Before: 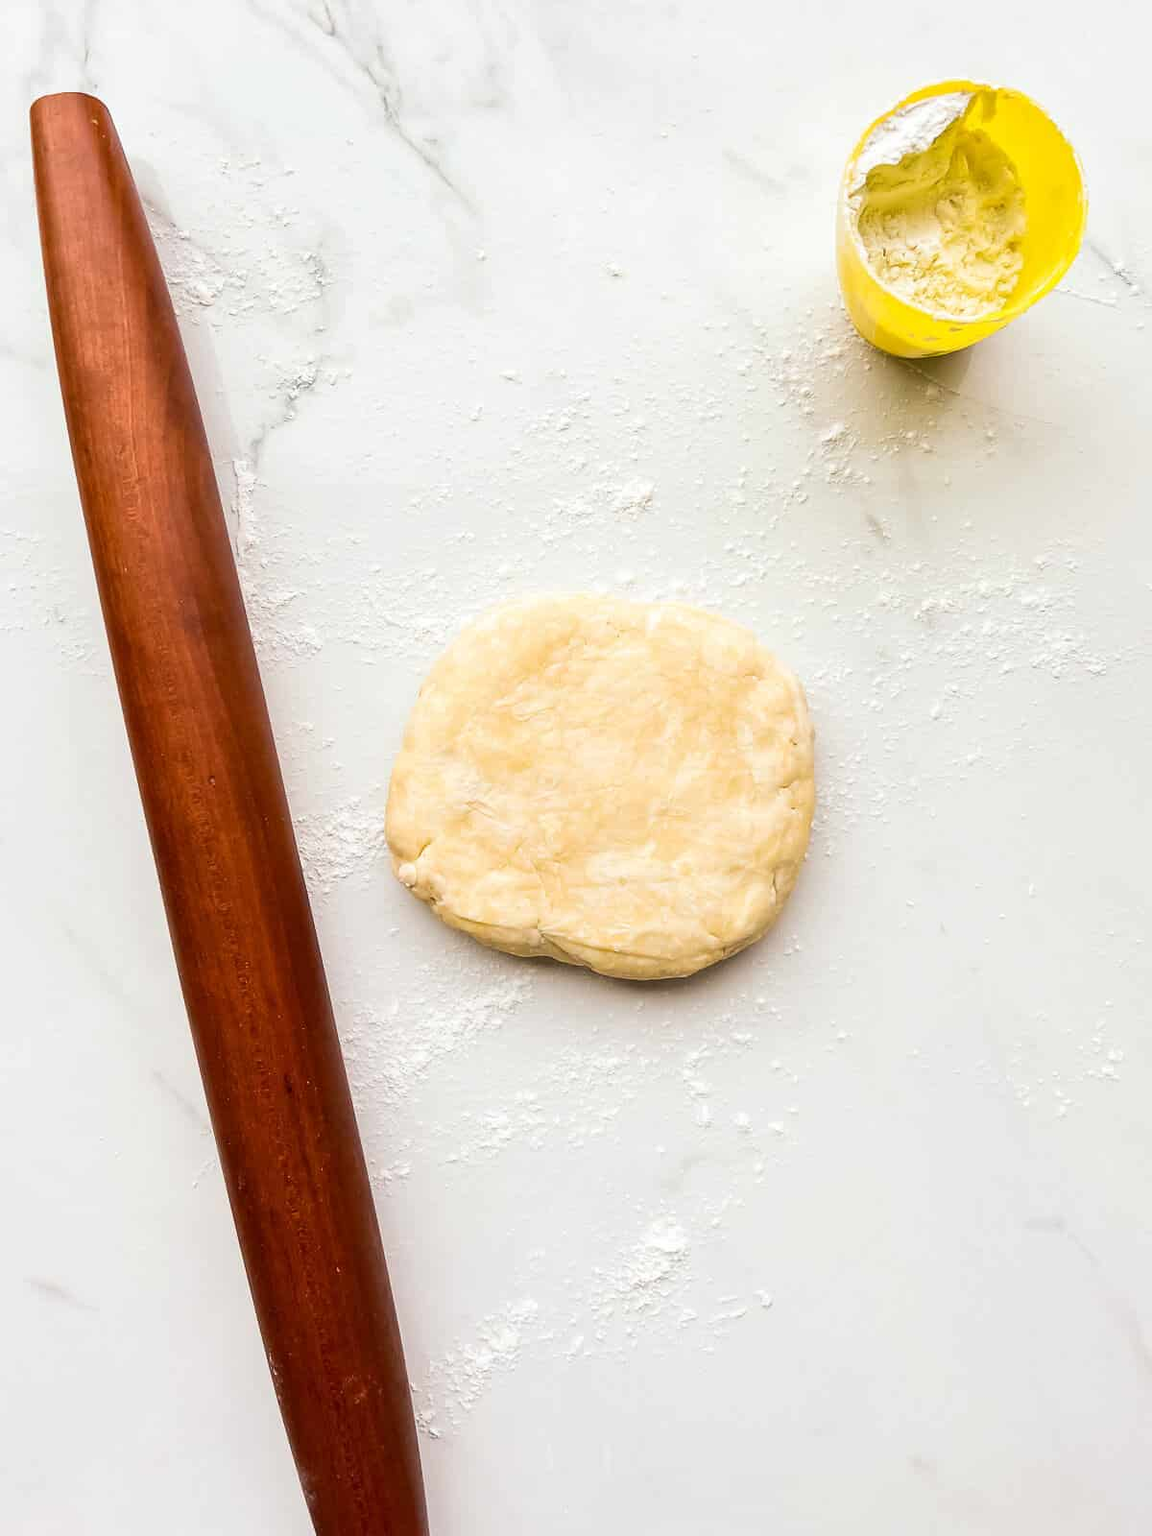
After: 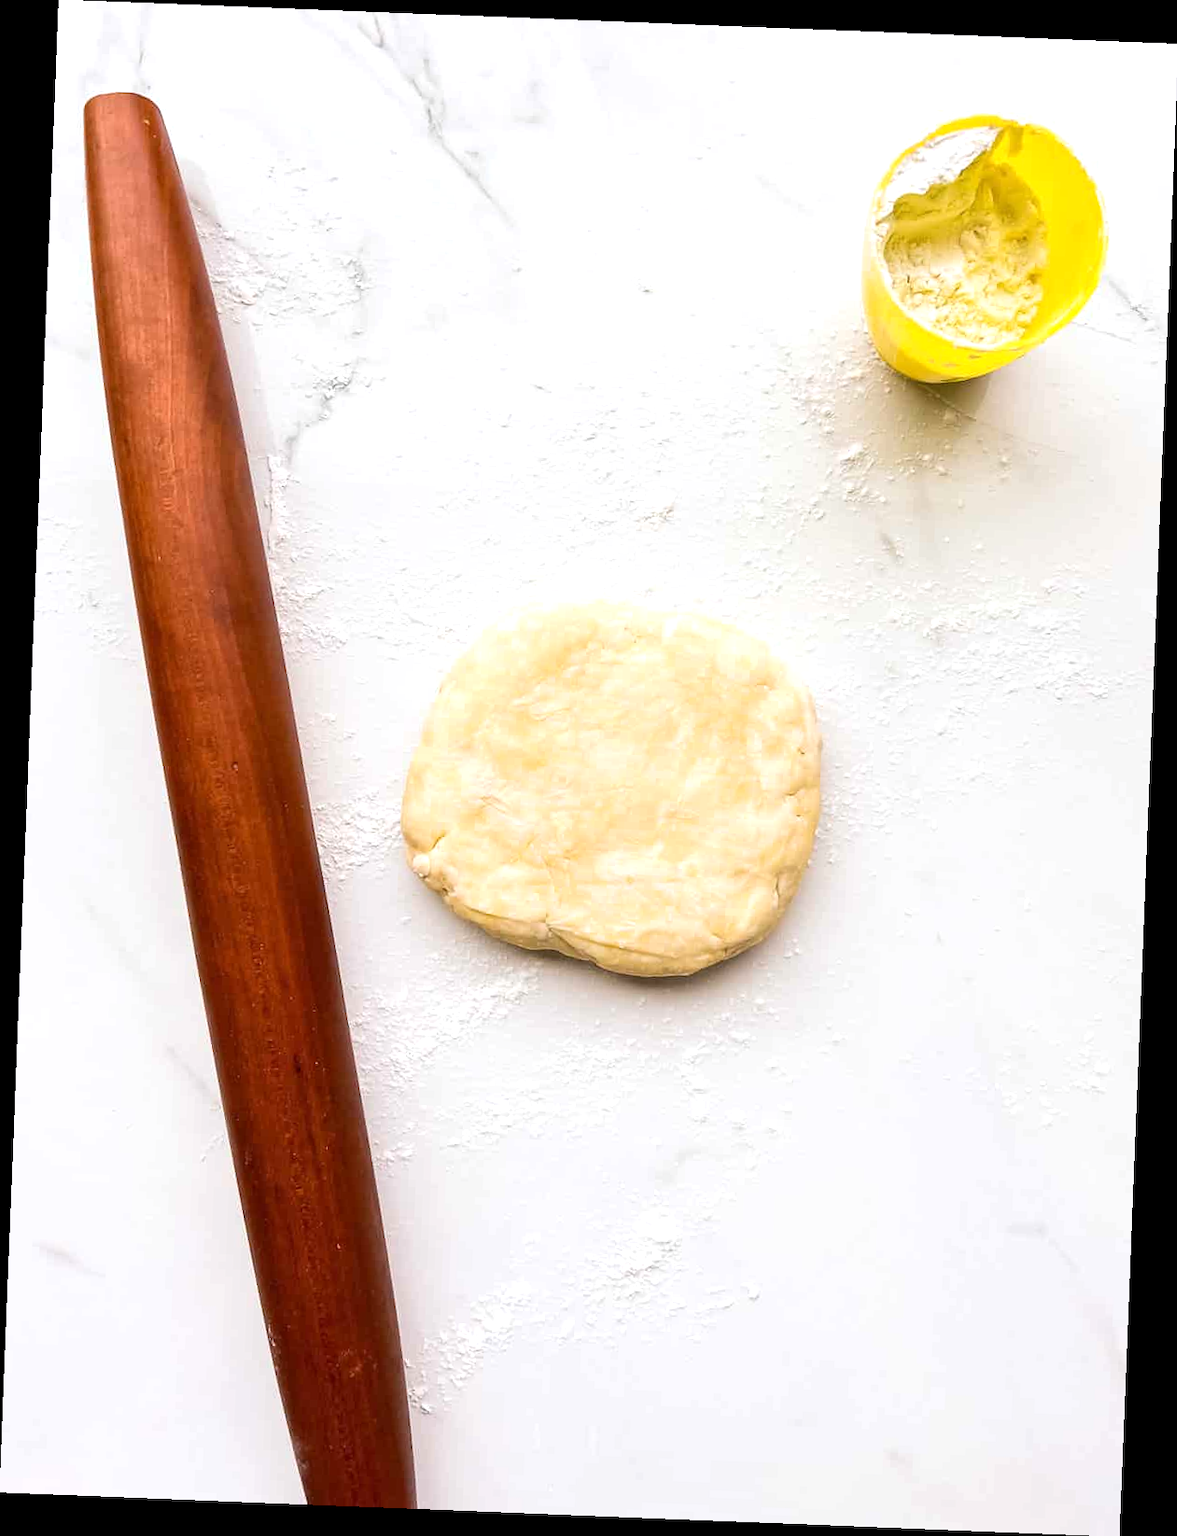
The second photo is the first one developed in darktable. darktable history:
rotate and perspective: rotation 2.27°, automatic cropping off
white balance: red 1.004, blue 1.024
exposure: exposure 0.217 EV, compensate highlight preservation false
